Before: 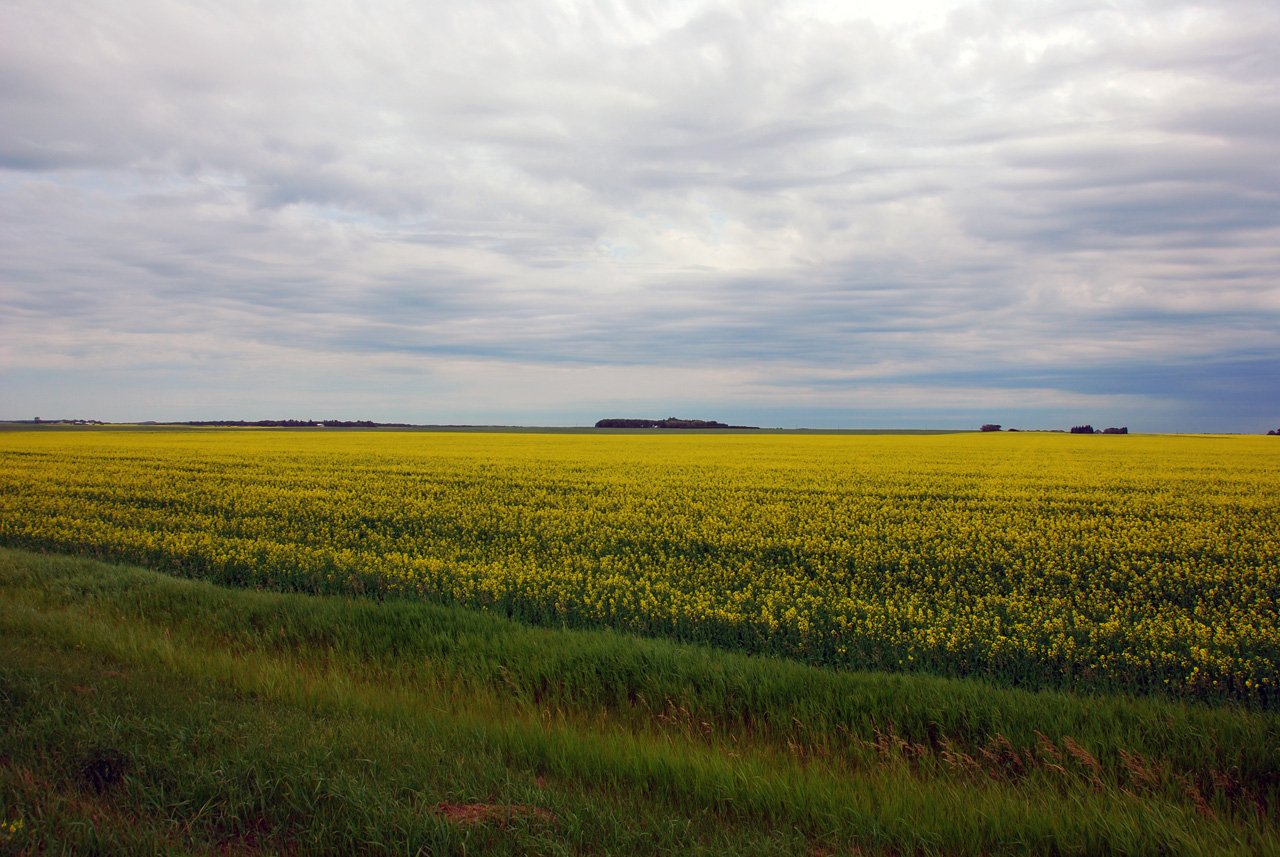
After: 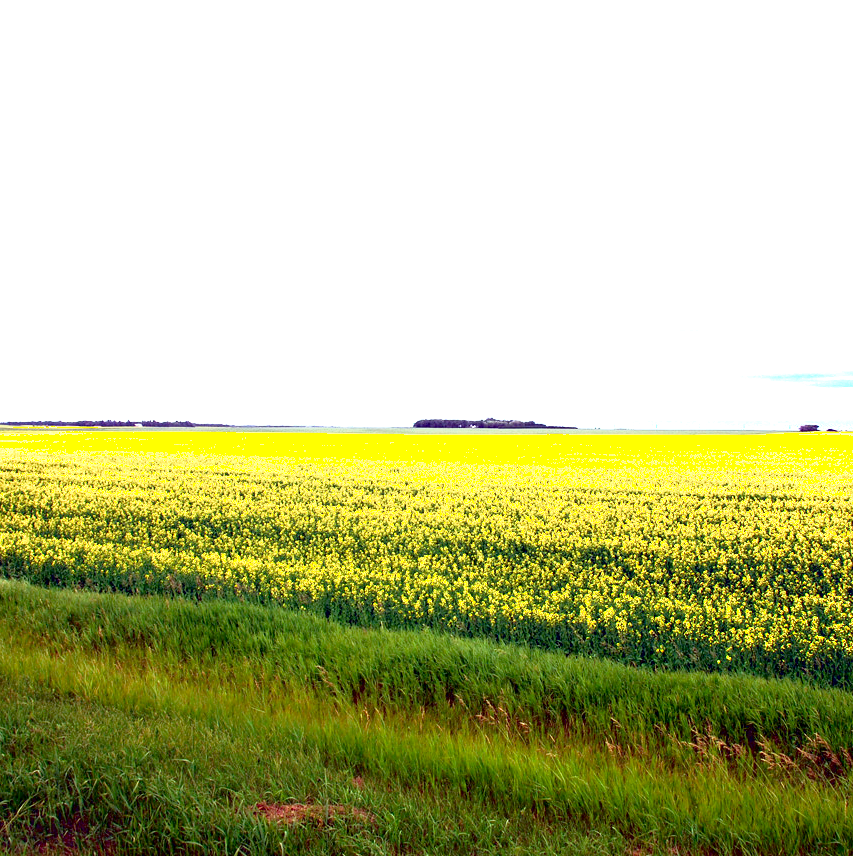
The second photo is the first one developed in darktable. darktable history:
white balance: red 0.926, green 1.003, blue 1.133
shadows and highlights: shadows -62.32, white point adjustment -5.22, highlights 61.59
exposure: black level correction 0.005, exposure 2.084 EV, compensate highlight preservation false
velvia: strength 9.25%
crop and rotate: left 14.292%, right 19.041%
